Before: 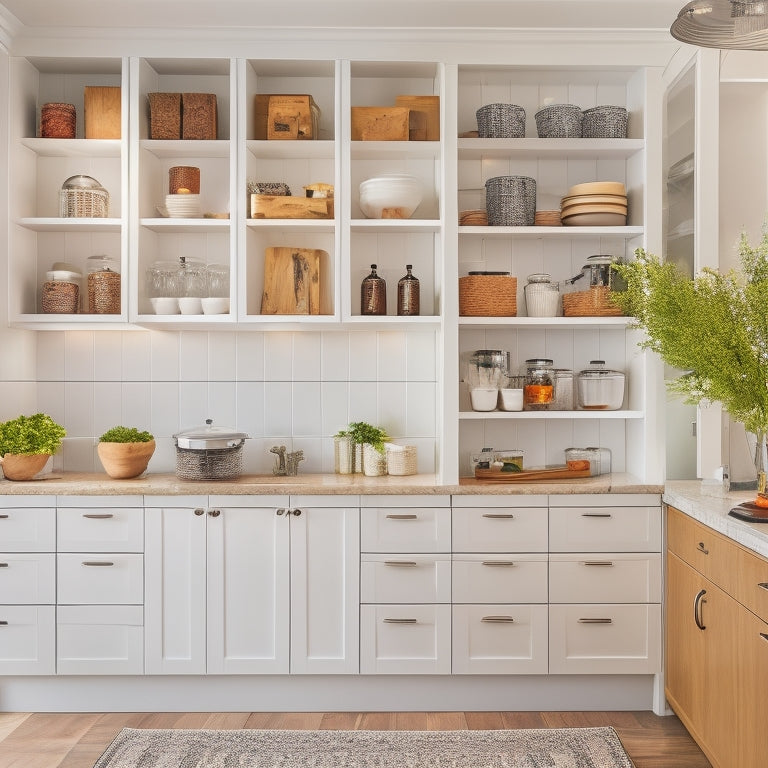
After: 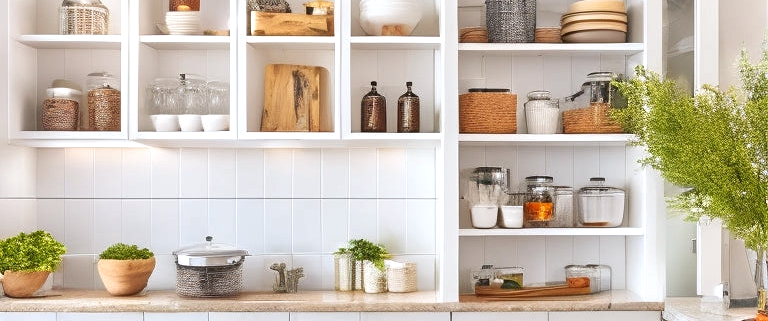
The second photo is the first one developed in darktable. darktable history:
exposure: black level correction 0, exposure 0.5 EV, compensate exposure bias true, compensate highlight preservation false
white balance: red 0.974, blue 1.044
crop and rotate: top 23.84%, bottom 34.294%
contrast brightness saturation: brightness -0.09
